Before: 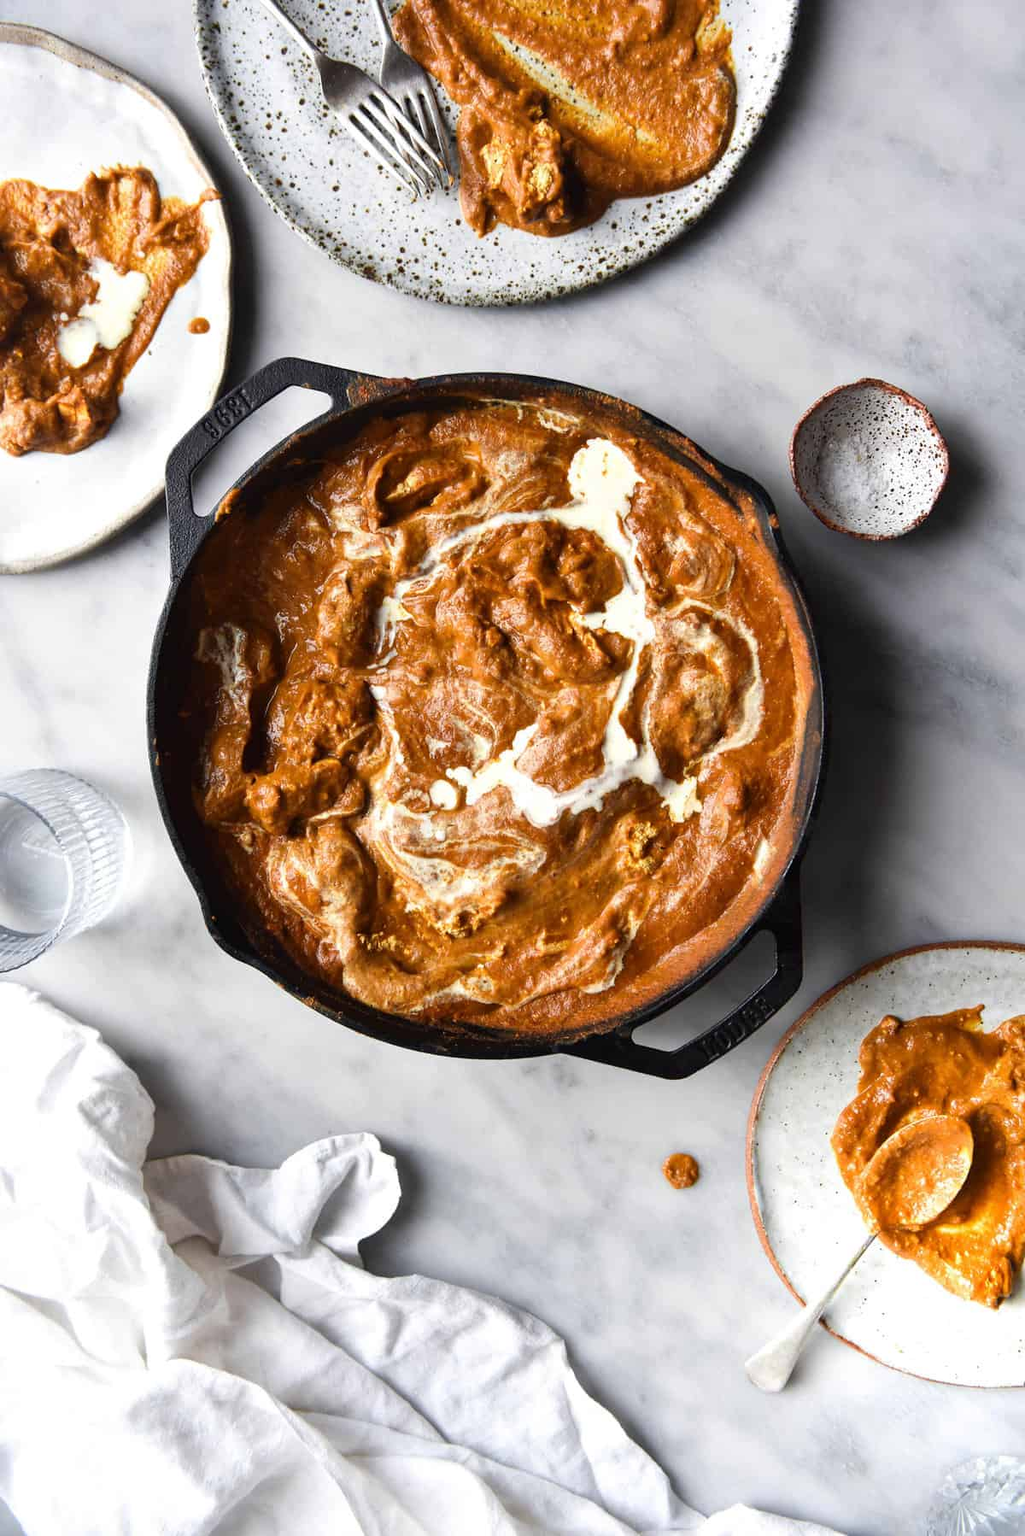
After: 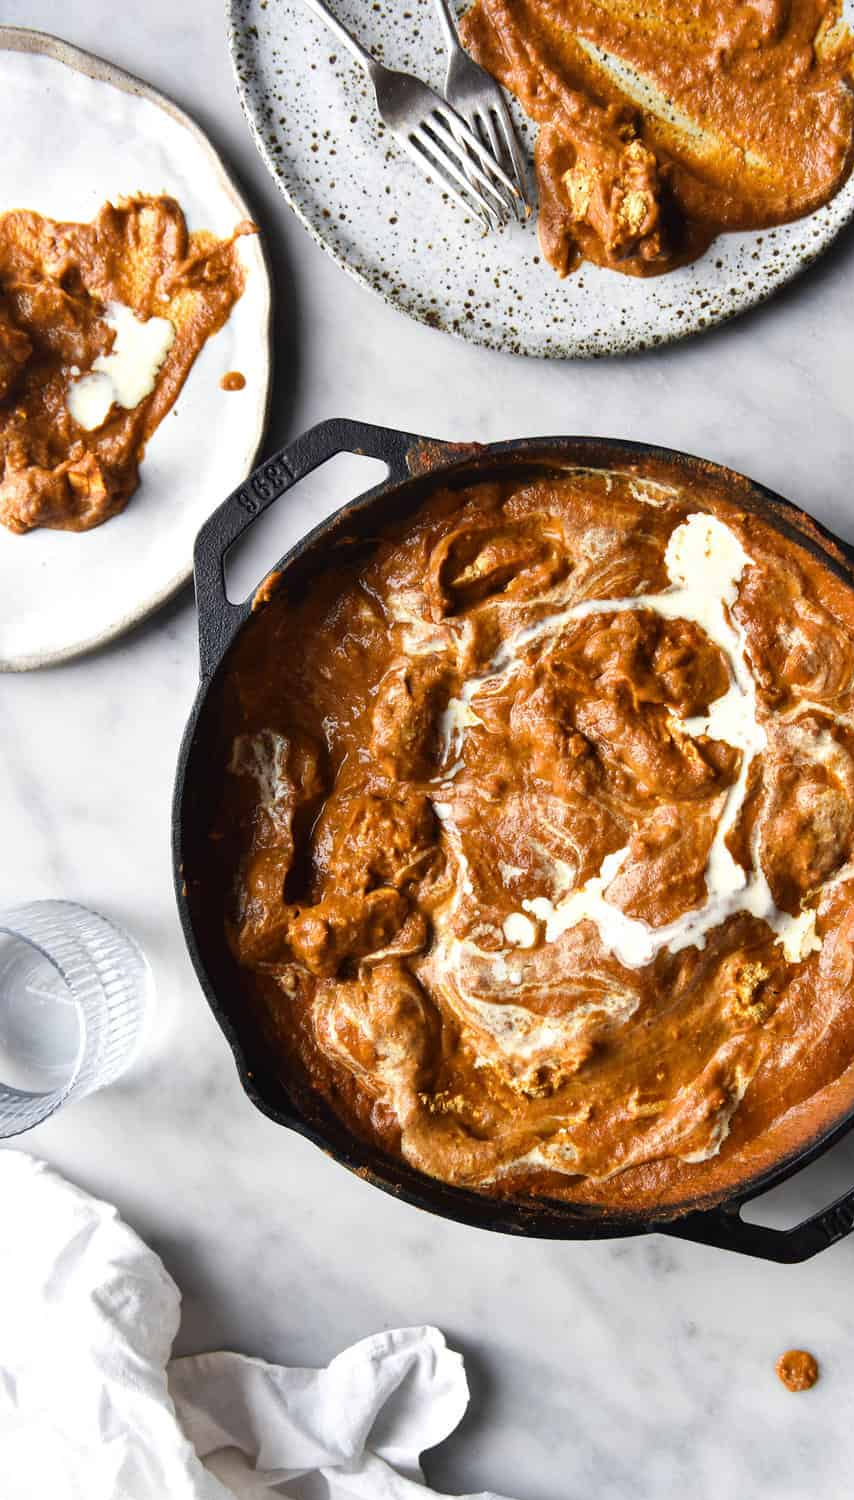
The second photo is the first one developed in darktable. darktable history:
crop: right 28.806%, bottom 16.536%
